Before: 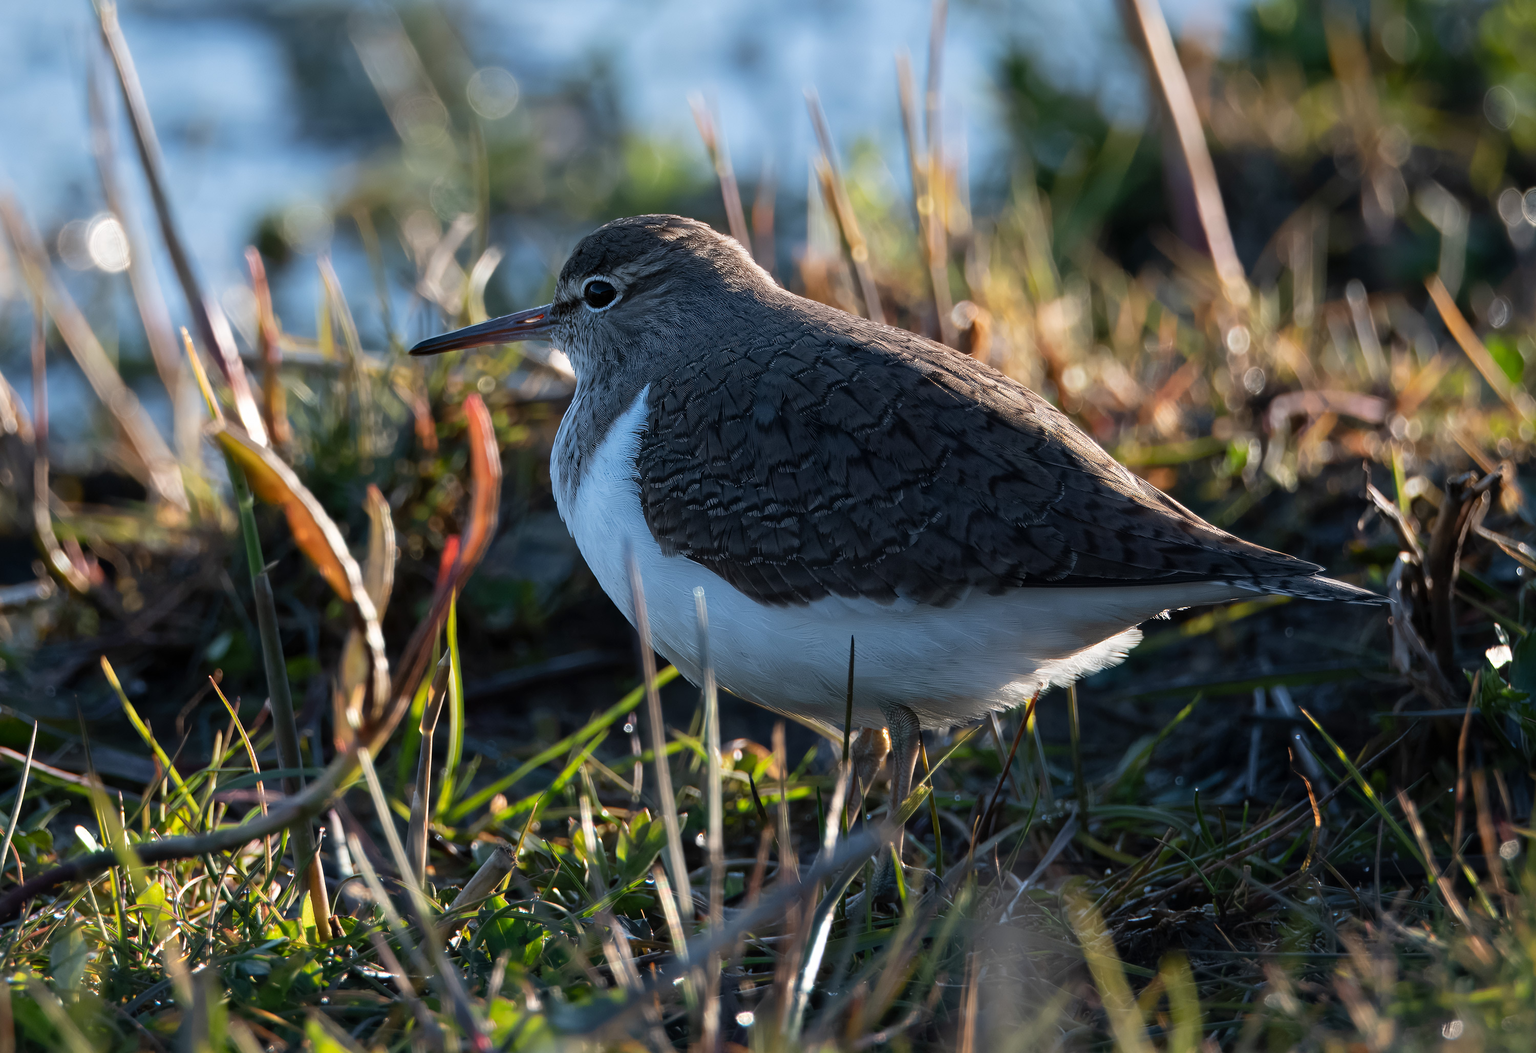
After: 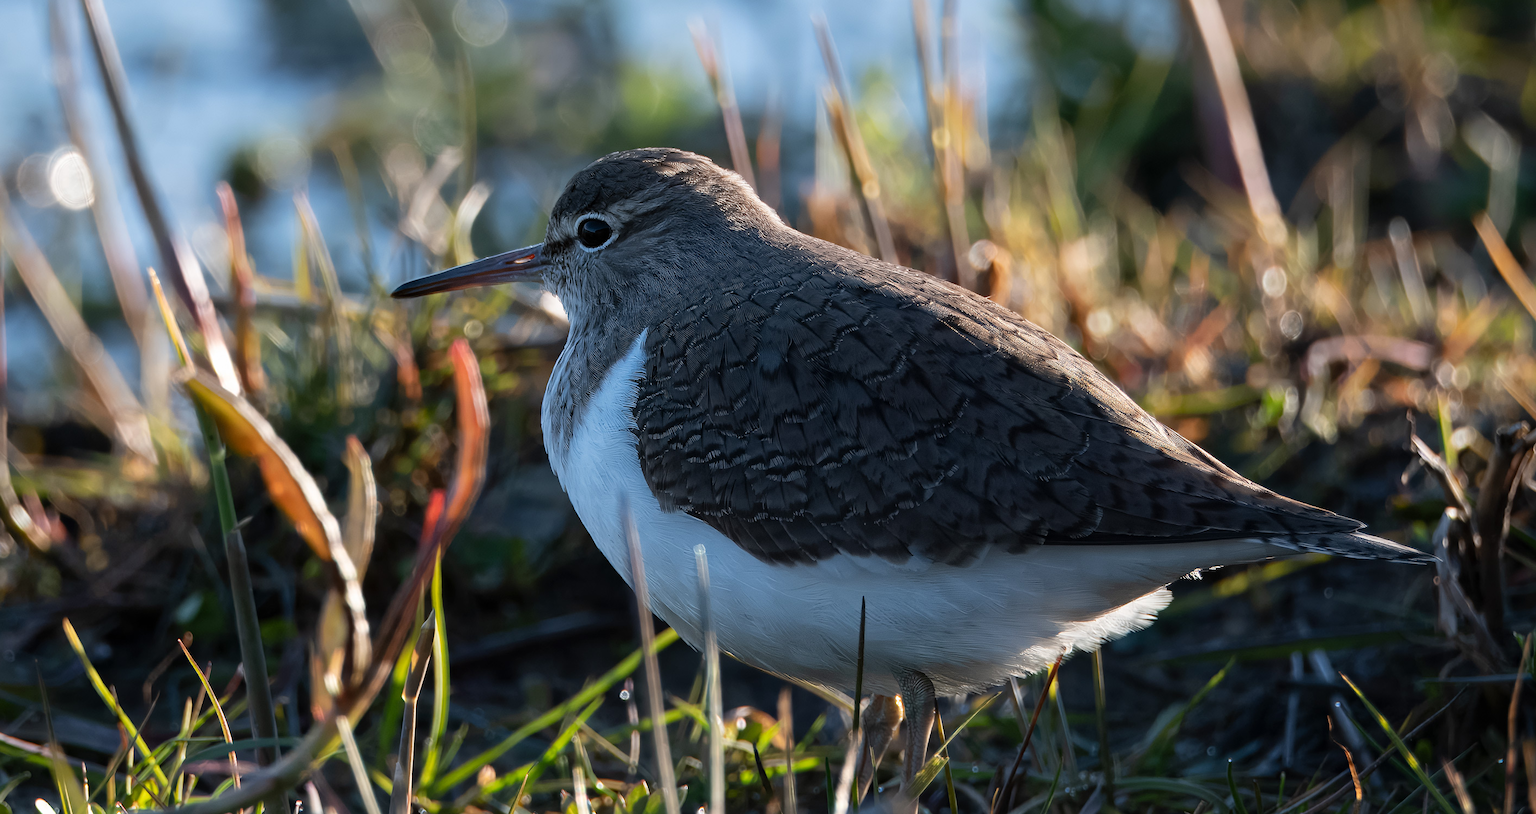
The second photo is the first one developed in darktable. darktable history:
crop: left 2.76%, top 7.227%, right 3.336%, bottom 20.144%
